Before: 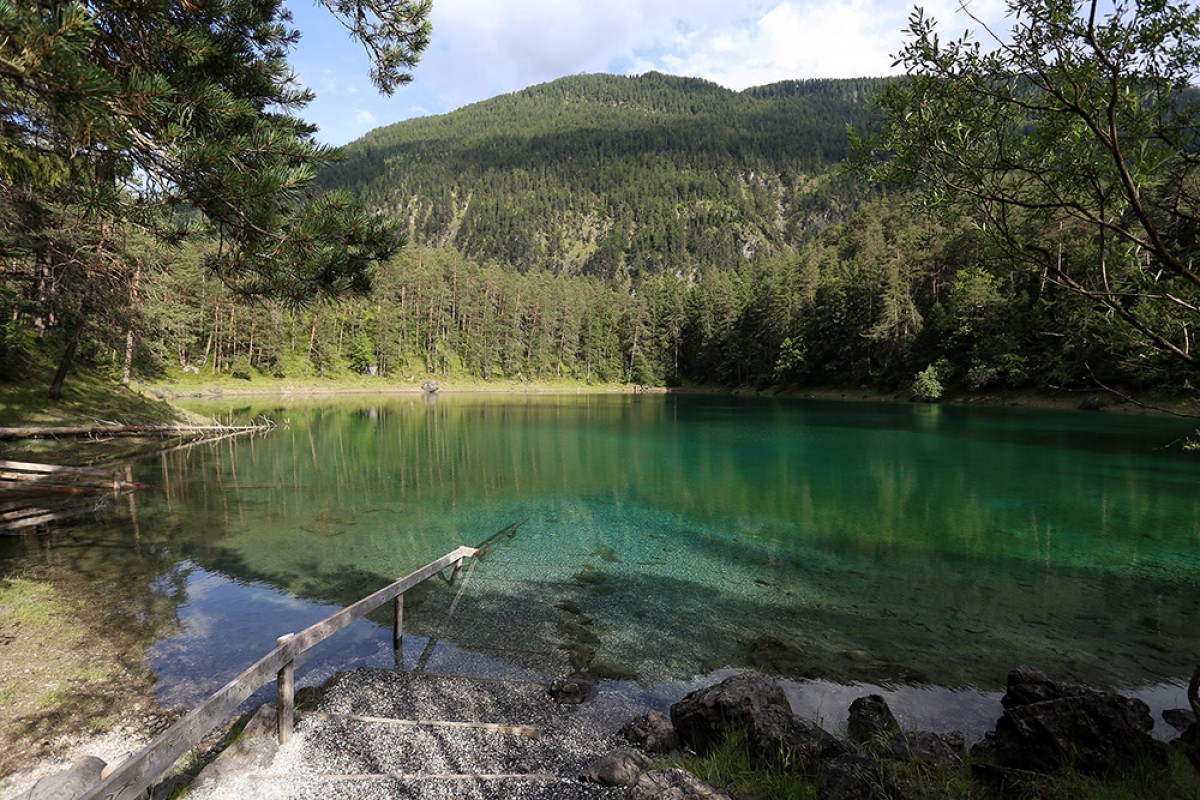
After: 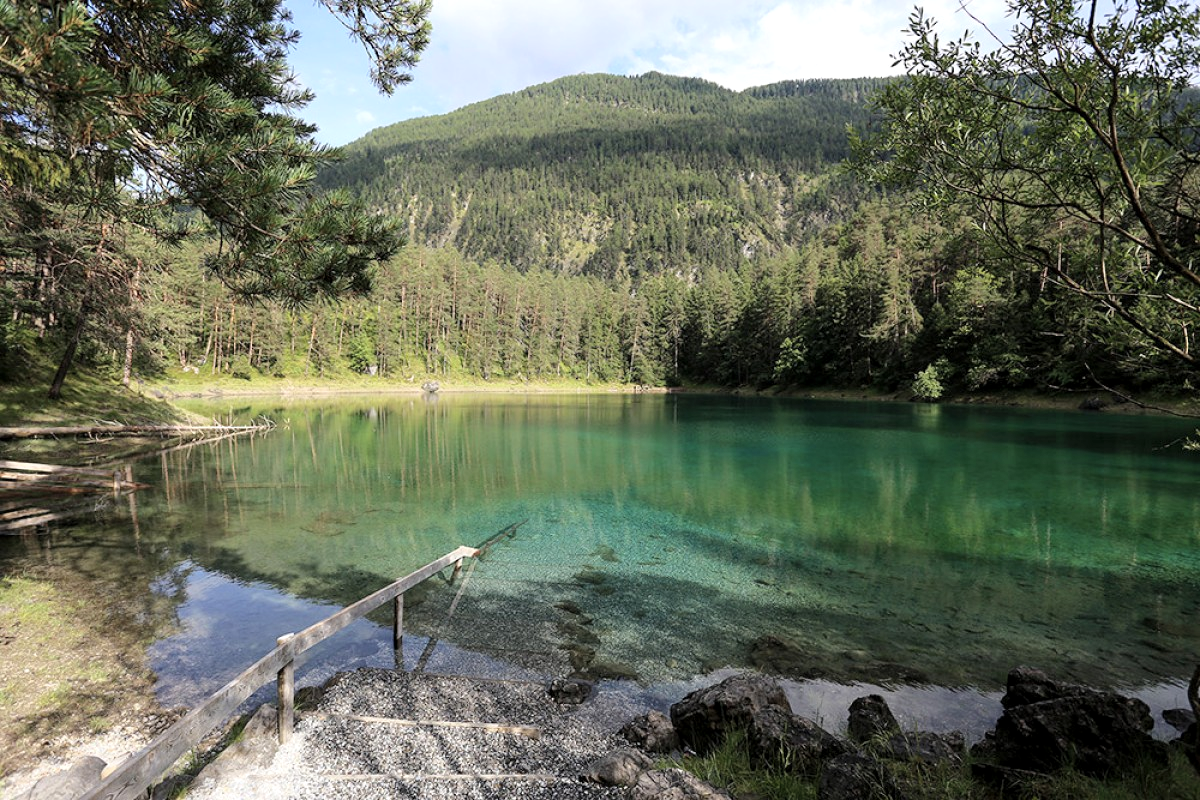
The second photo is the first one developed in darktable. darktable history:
local contrast: highlights 105%, shadows 98%, detail 119%, midtone range 0.2
tone curve: curves: ch0 [(0, 0) (0.003, 0.004) (0.011, 0.015) (0.025, 0.033) (0.044, 0.058) (0.069, 0.091) (0.1, 0.131) (0.136, 0.178) (0.177, 0.232) (0.224, 0.294) (0.277, 0.362) (0.335, 0.434) (0.399, 0.512) (0.468, 0.582) (0.543, 0.646) (0.623, 0.713) (0.709, 0.783) (0.801, 0.876) (0.898, 0.938) (1, 1)], color space Lab, independent channels, preserve colors none
